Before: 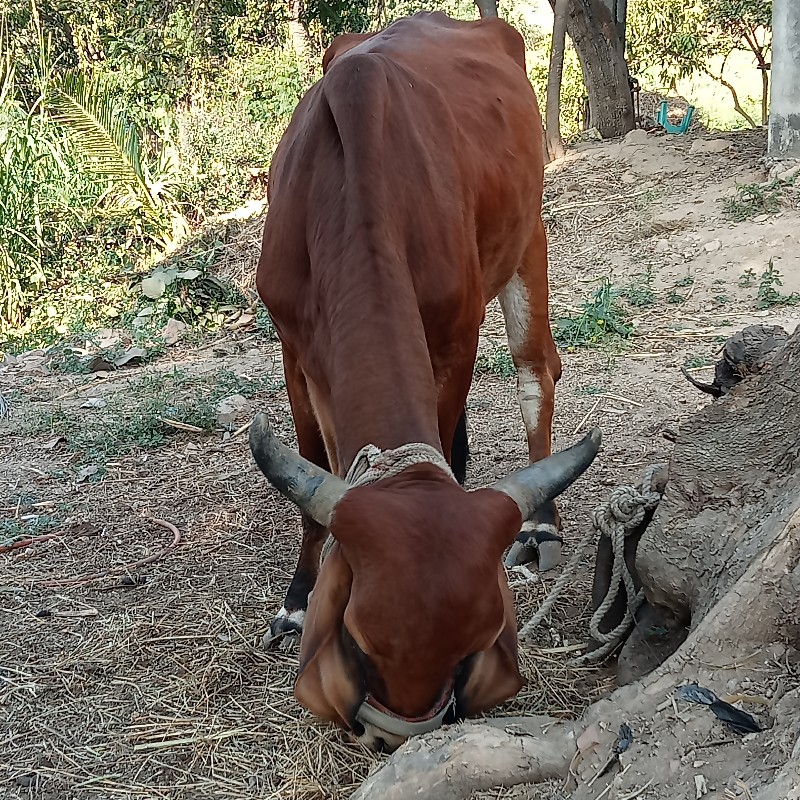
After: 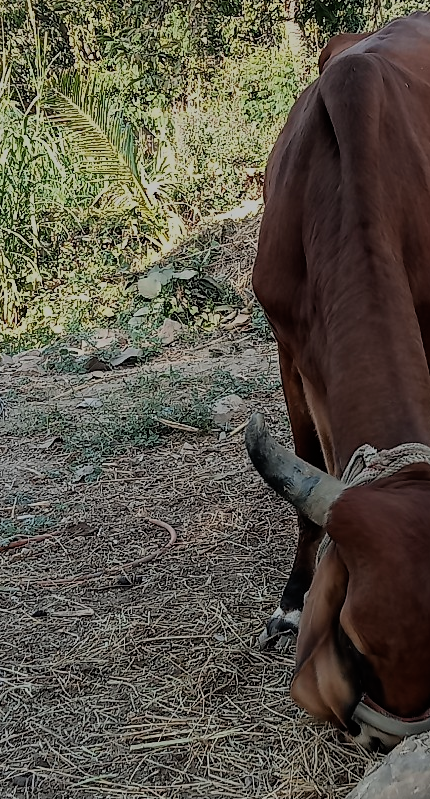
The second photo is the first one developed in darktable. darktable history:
exposure: exposure -0.582 EV, compensate highlight preservation false
crop: left 0.587%, right 45.588%, bottom 0.086%
filmic rgb: black relative exposure -7.65 EV, white relative exposure 4.56 EV, hardness 3.61, color science v6 (2022)
